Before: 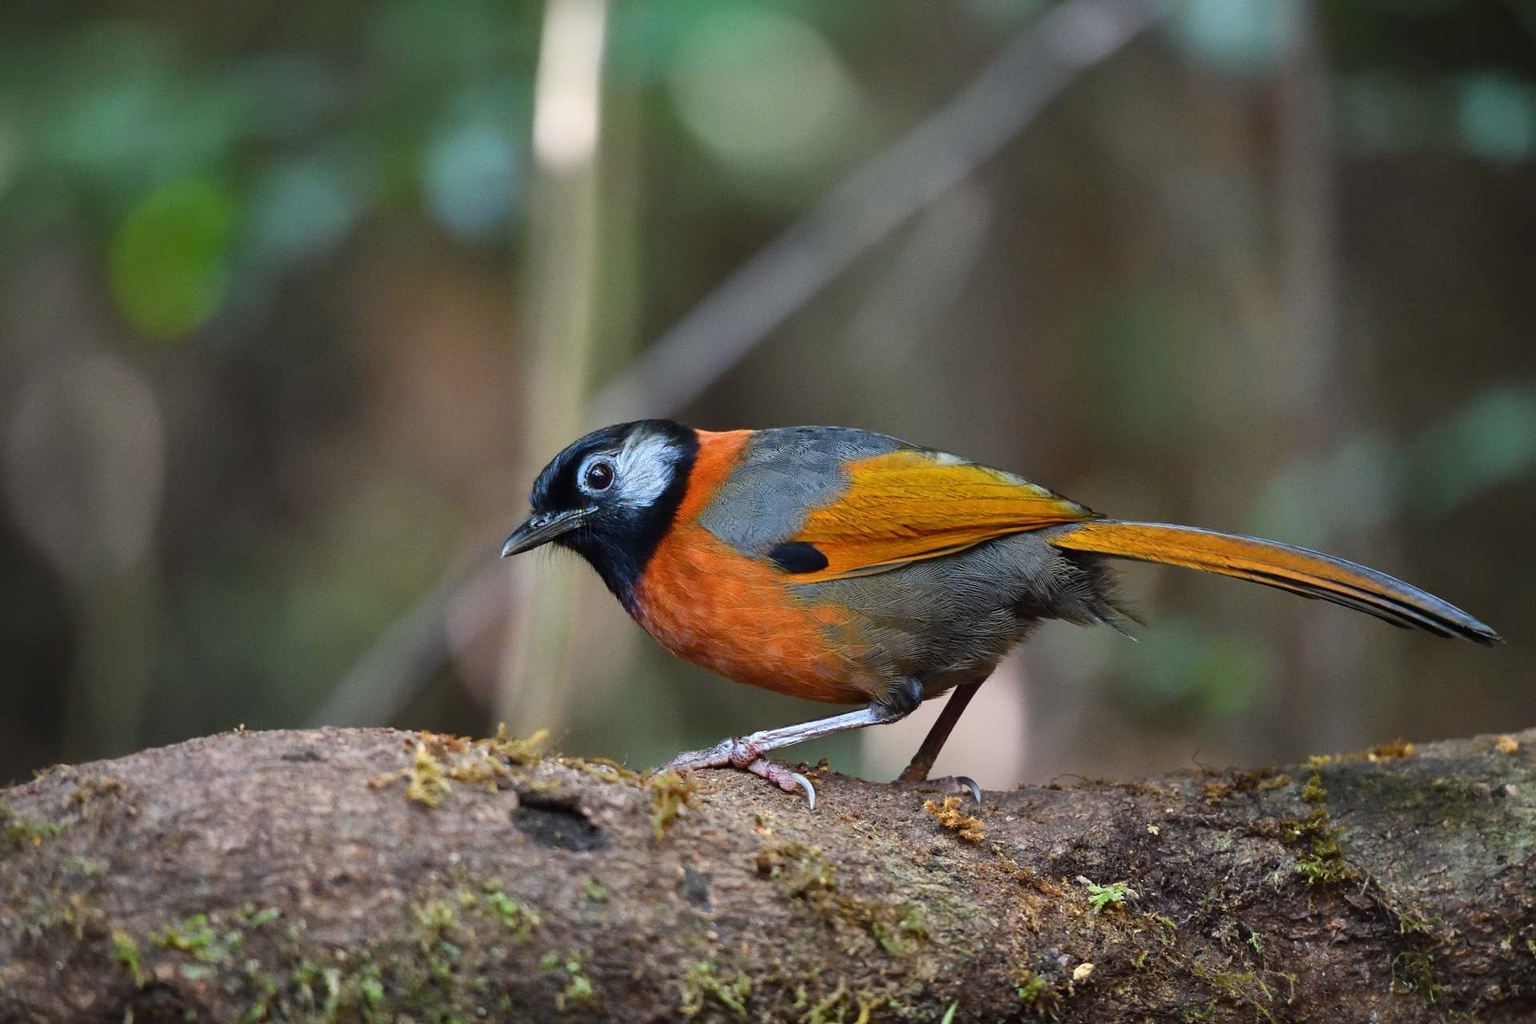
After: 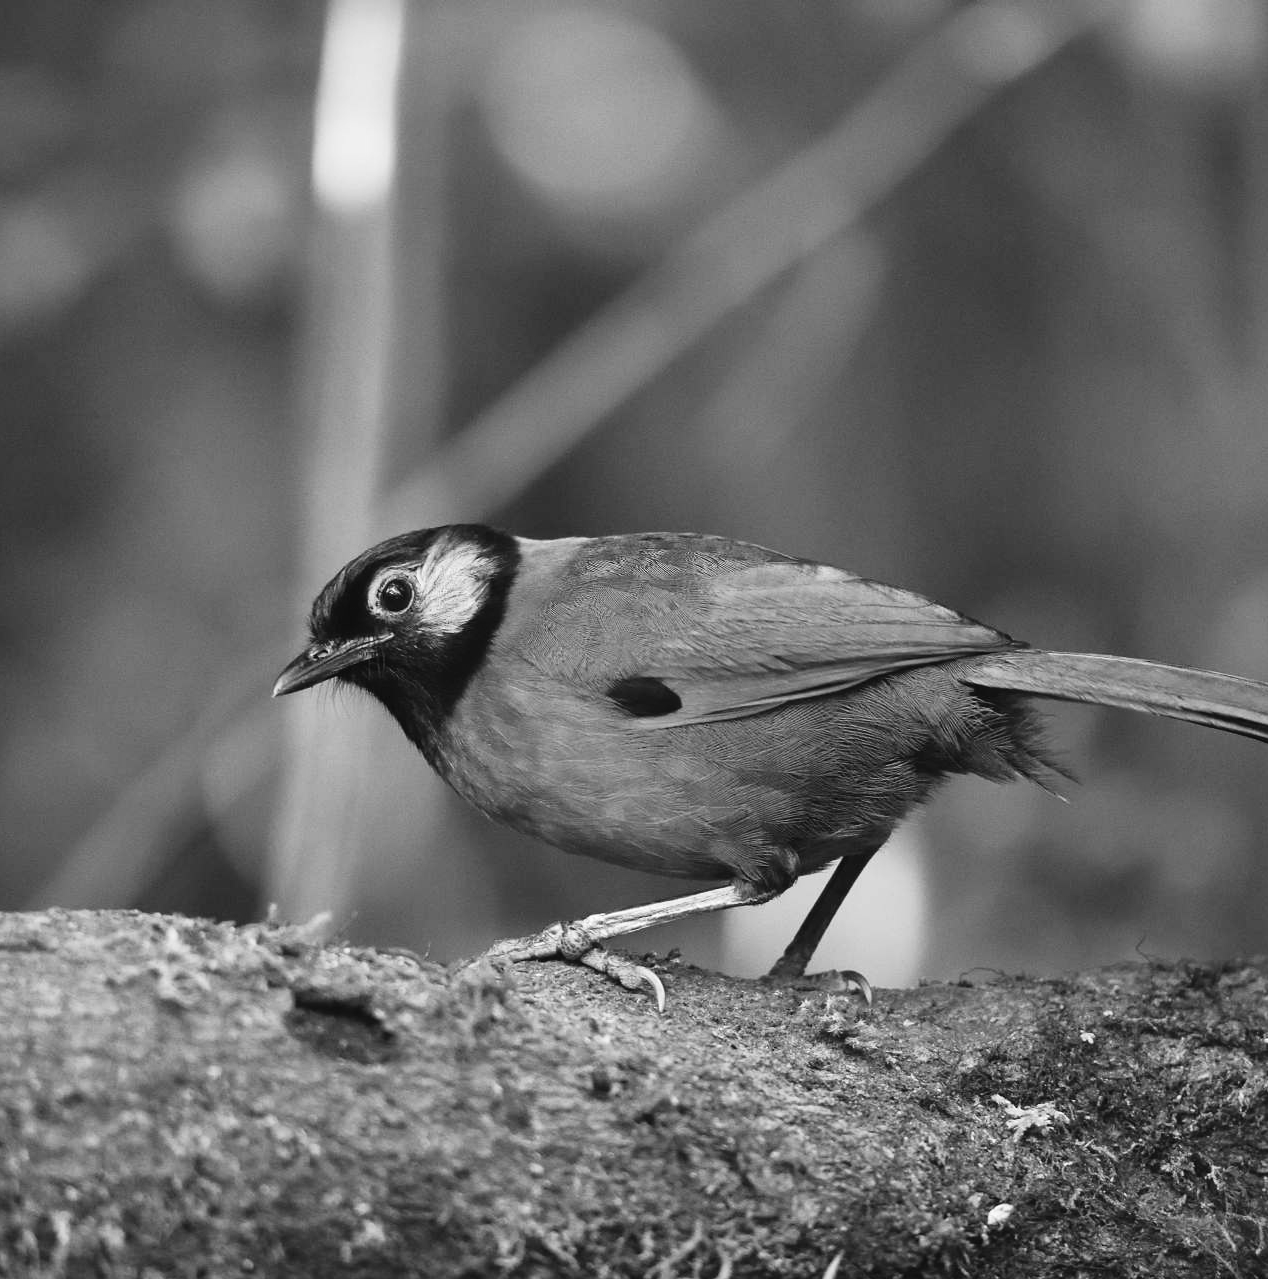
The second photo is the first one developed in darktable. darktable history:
tone equalizer: on, module defaults
tone curve: curves: ch0 [(0, 0.028) (0.138, 0.156) (0.468, 0.516) (0.754, 0.823) (1, 1)], color space Lab, linked channels, preserve colors none
color calibration: illuminant as shot in camera, x 0.383, y 0.38, temperature 3949.15 K, gamut compression 1.66
crop and rotate: left 18.442%, right 15.508%
monochrome: on, module defaults
